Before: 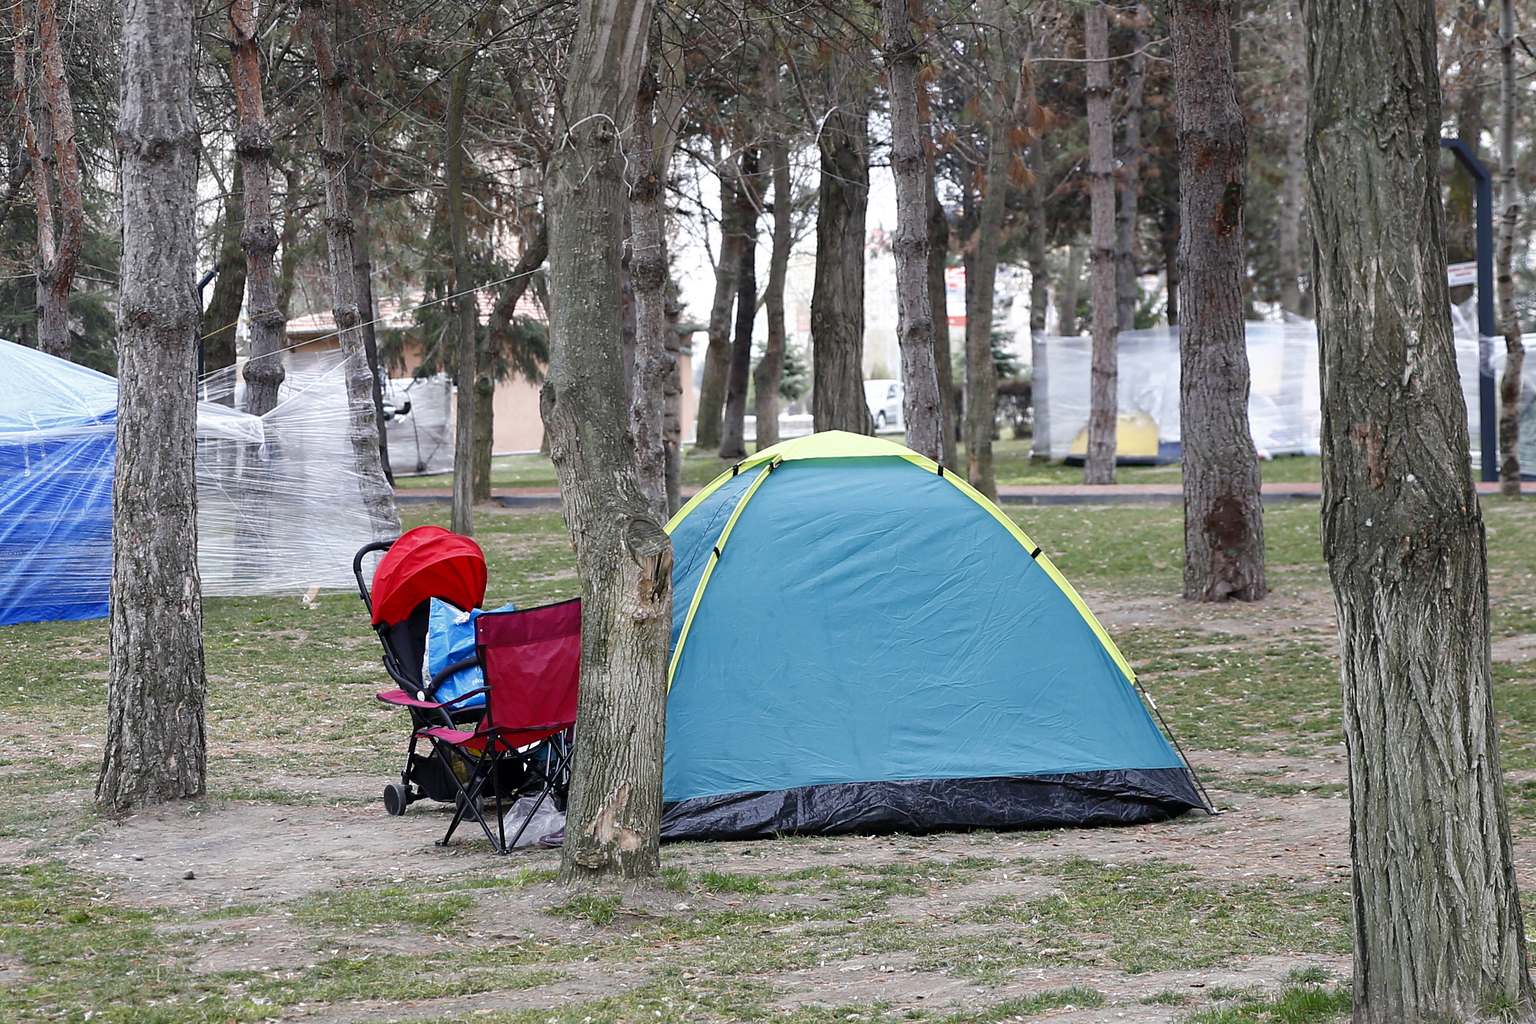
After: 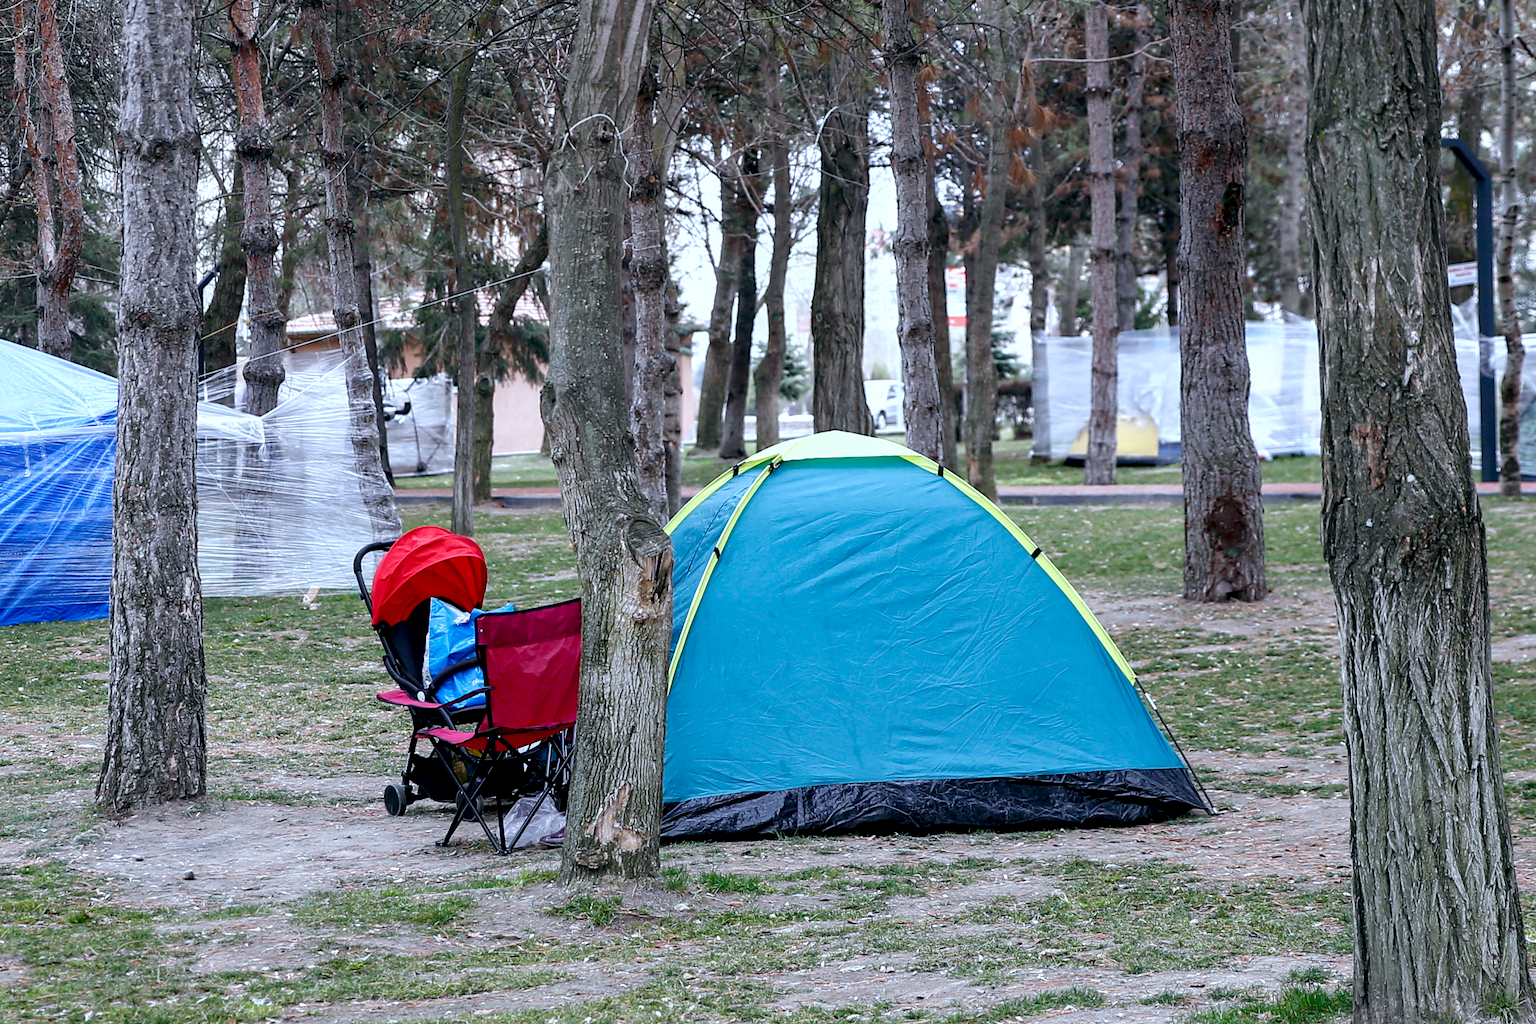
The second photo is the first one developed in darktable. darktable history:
local contrast: highlights 25%, shadows 75%, midtone range 0.75
color balance: lift [1, 0.998, 1.001, 1.002], gamma [1, 1.02, 1, 0.98], gain [1, 1.02, 1.003, 0.98]
white balance: red 0.931, blue 1.11
